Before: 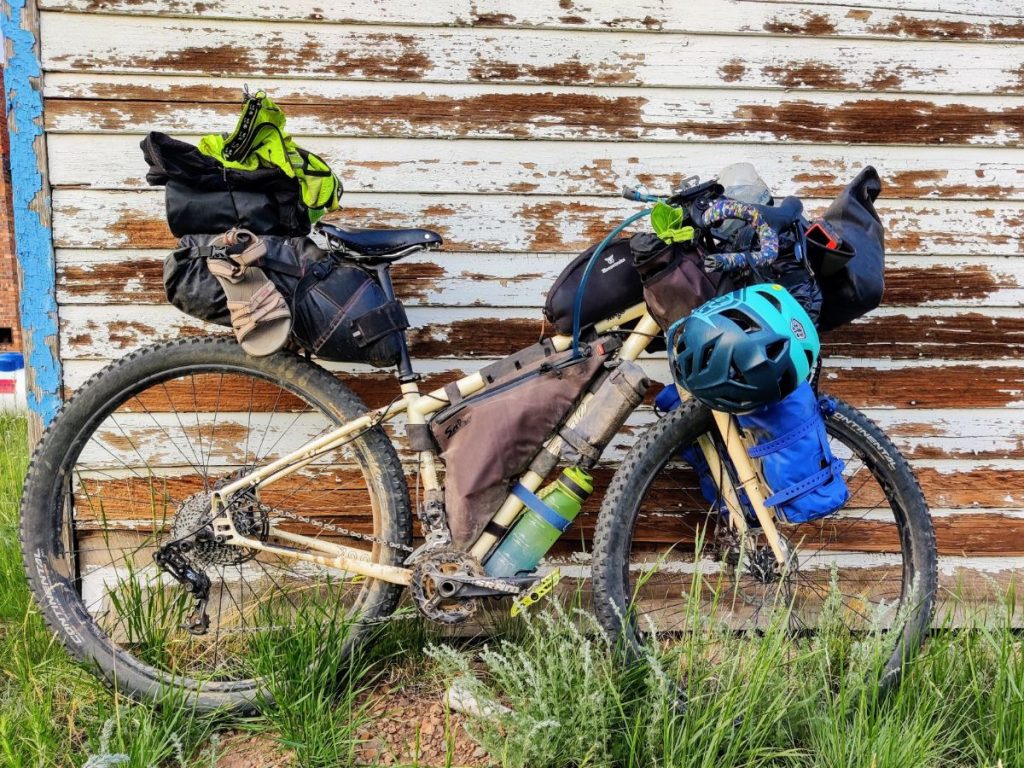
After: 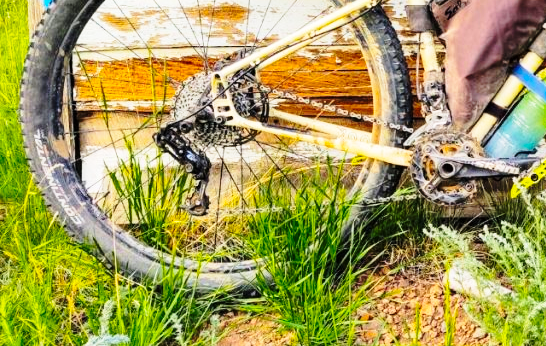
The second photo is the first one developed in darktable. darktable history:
crop and rotate: top 54.628%, right 46.632%, bottom 0.192%
base curve: curves: ch0 [(0, 0) (0.028, 0.03) (0.121, 0.232) (0.46, 0.748) (0.859, 0.968) (1, 1)], preserve colors none
color balance rgb: shadows lift › luminance -20.258%, linear chroma grading › shadows -39.603%, linear chroma grading › highlights 39.579%, linear chroma grading › global chroma 45.042%, linear chroma grading › mid-tones -29.843%, perceptual saturation grading › global saturation 0.915%, saturation formula JzAzBz (2021)
